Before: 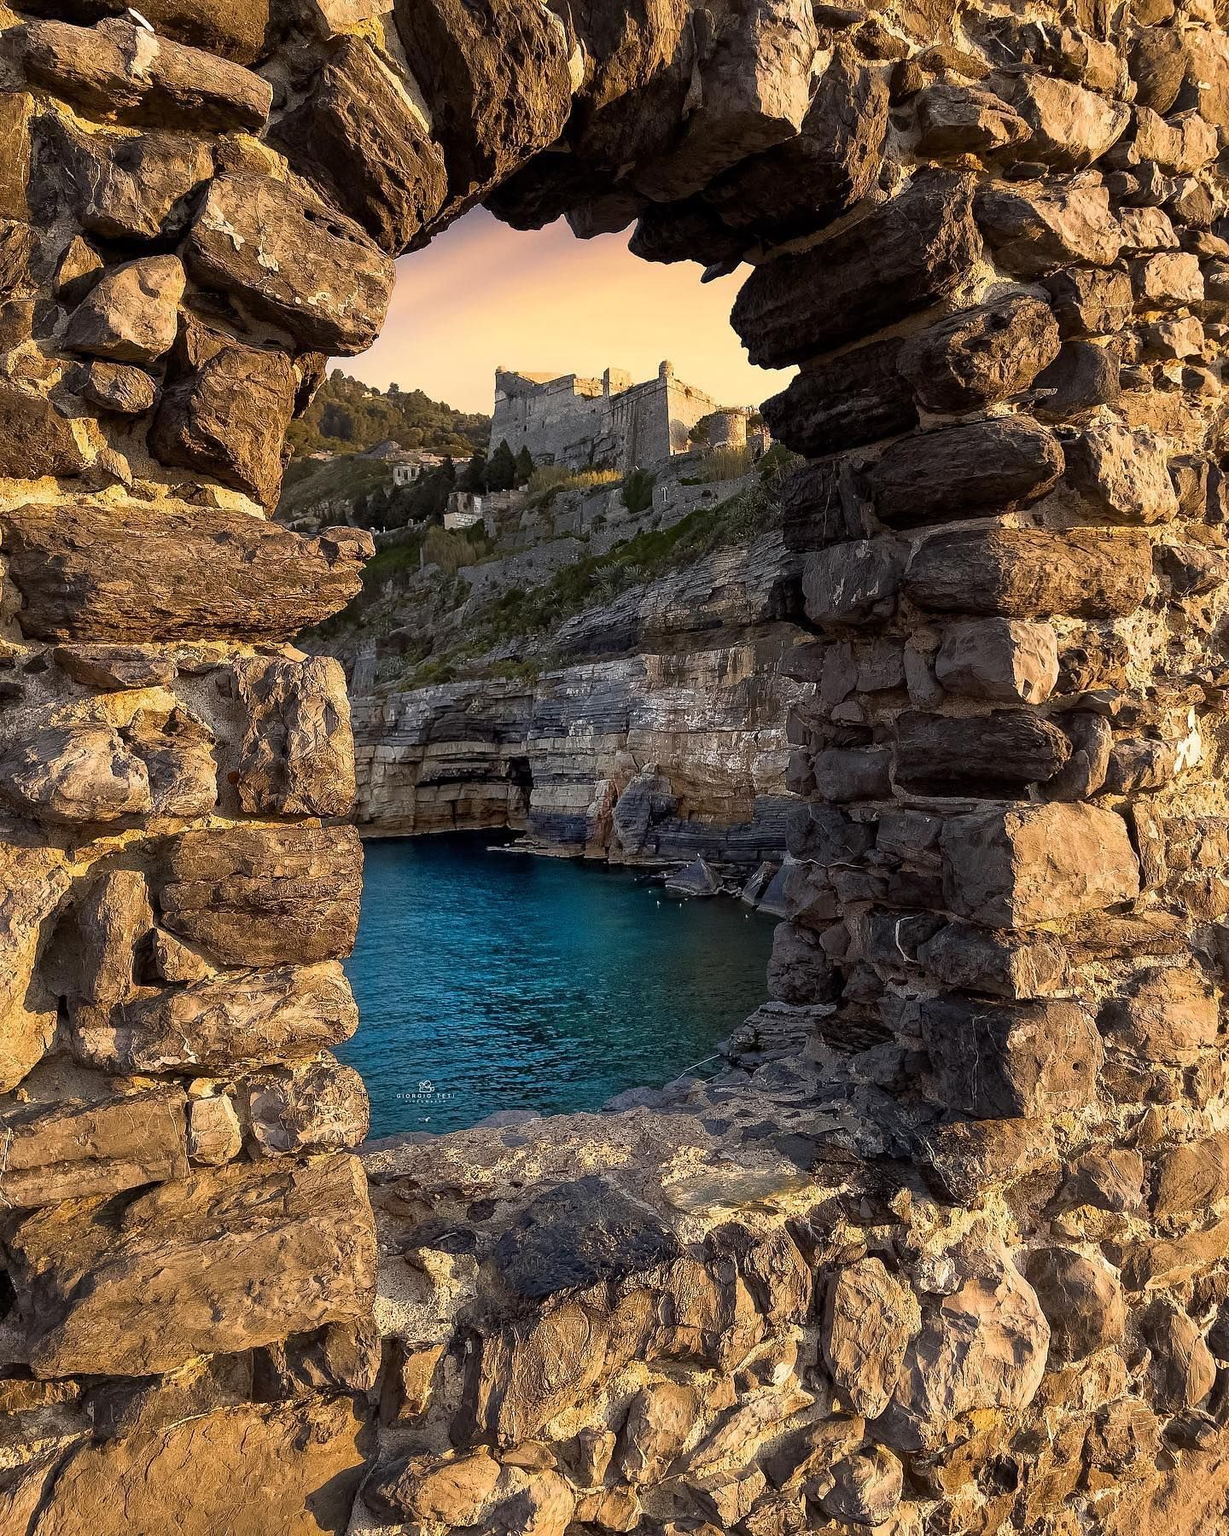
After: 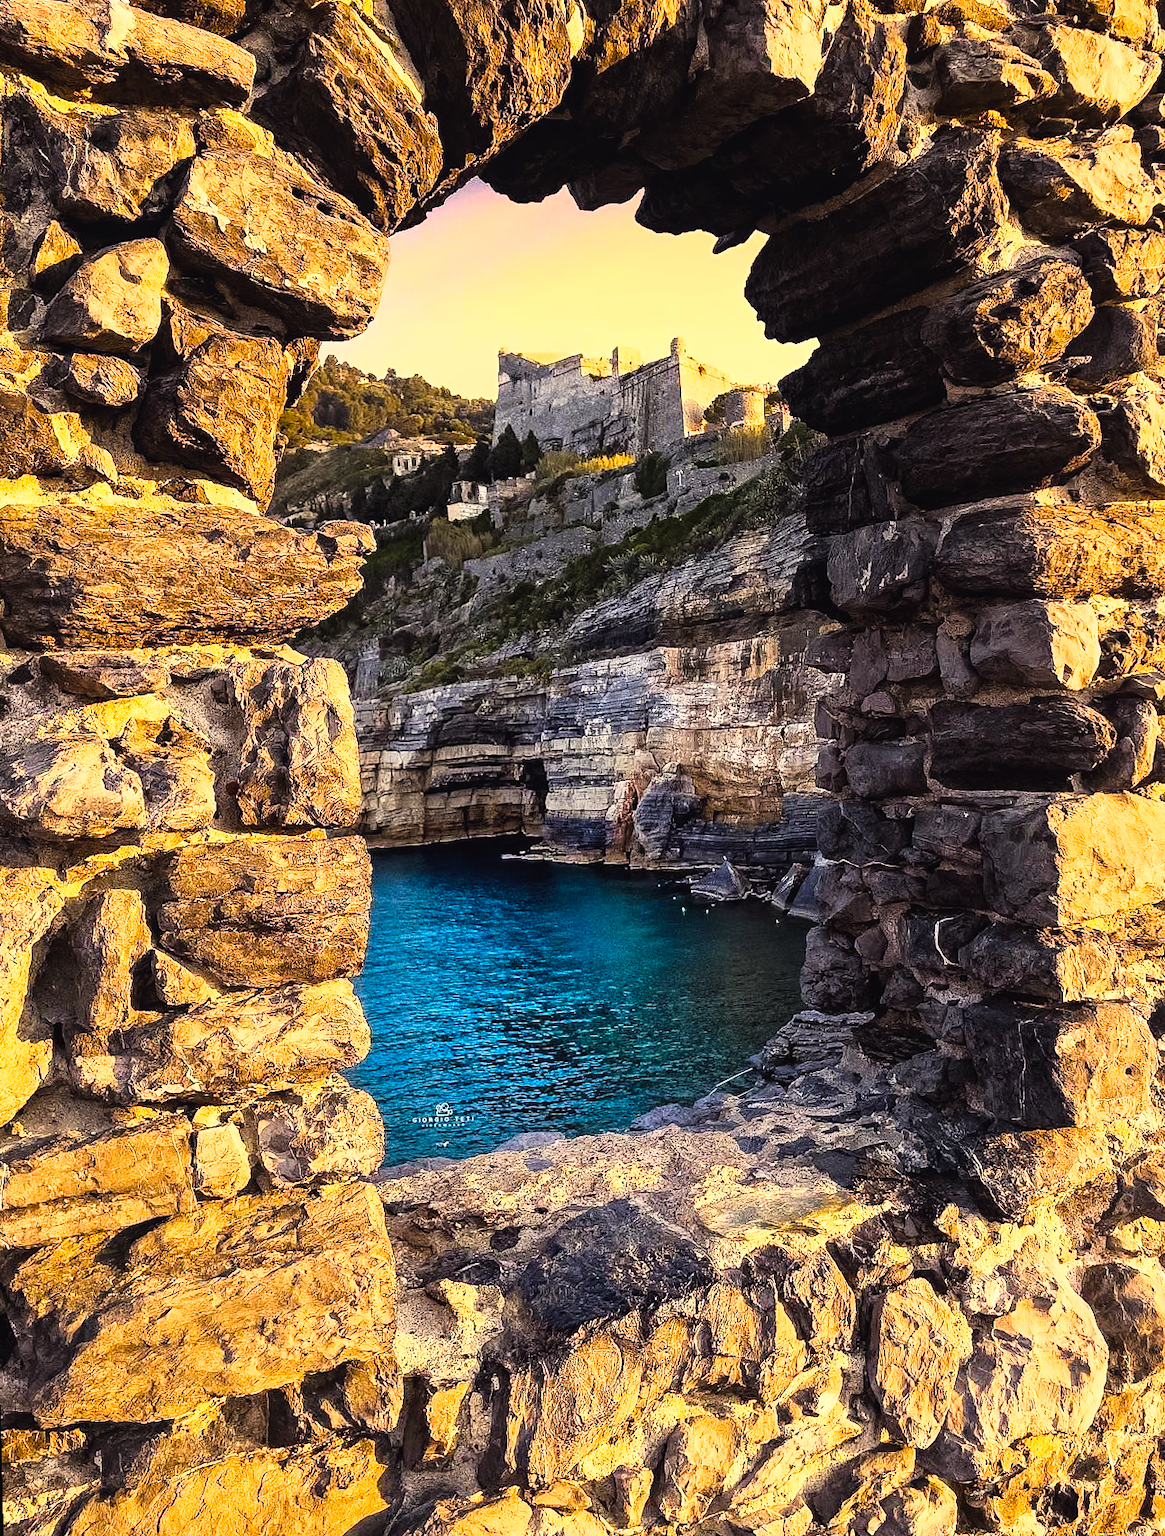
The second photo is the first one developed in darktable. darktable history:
local contrast: highlights 100%, shadows 100%, detail 120%, midtone range 0.2
crop and rotate: left 1.088%, right 8.807%
color balance rgb: shadows lift › chroma 3%, shadows lift › hue 280.8°, power › hue 330°, highlights gain › chroma 3%, highlights gain › hue 75.6°, global offset › luminance 1.5%, perceptual saturation grading › global saturation 20%, perceptual saturation grading › highlights -25%, perceptual saturation grading › shadows 50%, global vibrance 30%
rotate and perspective: rotation -1.42°, crop left 0.016, crop right 0.984, crop top 0.035, crop bottom 0.965
rgb curve: curves: ch0 [(0, 0) (0.21, 0.15) (0.24, 0.21) (0.5, 0.75) (0.75, 0.96) (0.89, 0.99) (1, 1)]; ch1 [(0, 0.02) (0.21, 0.13) (0.25, 0.2) (0.5, 0.67) (0.75, 0.9) (0.89, 0.97) (1, 1)]; ch2 [(0, 0.02) (0.21, 0.13) (0.25, 0.2) (0.5, 0.67) (0.75, 0.9) (0.89, 0.97) (1, 1)], compensate middle gray true
exposure: exposure -0.21 EV, compensate highlight preservation false
